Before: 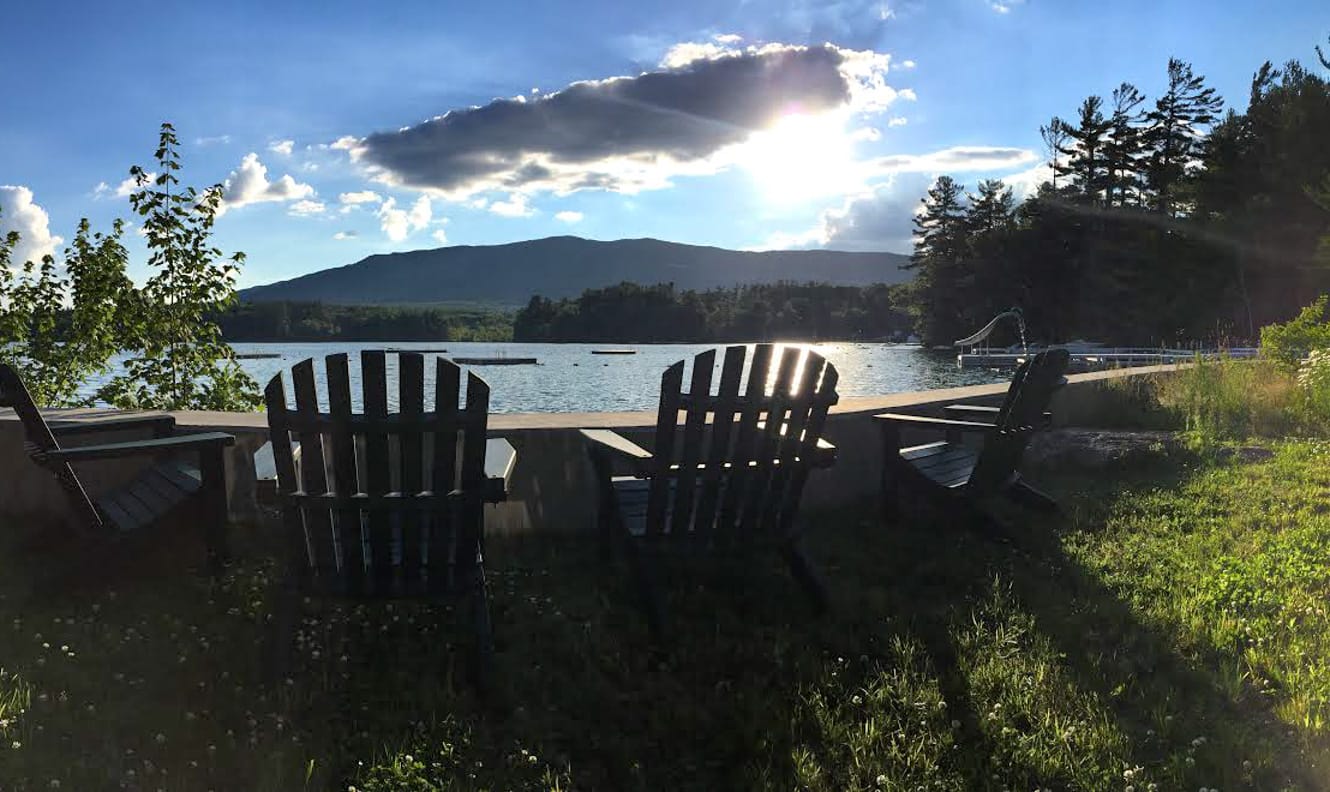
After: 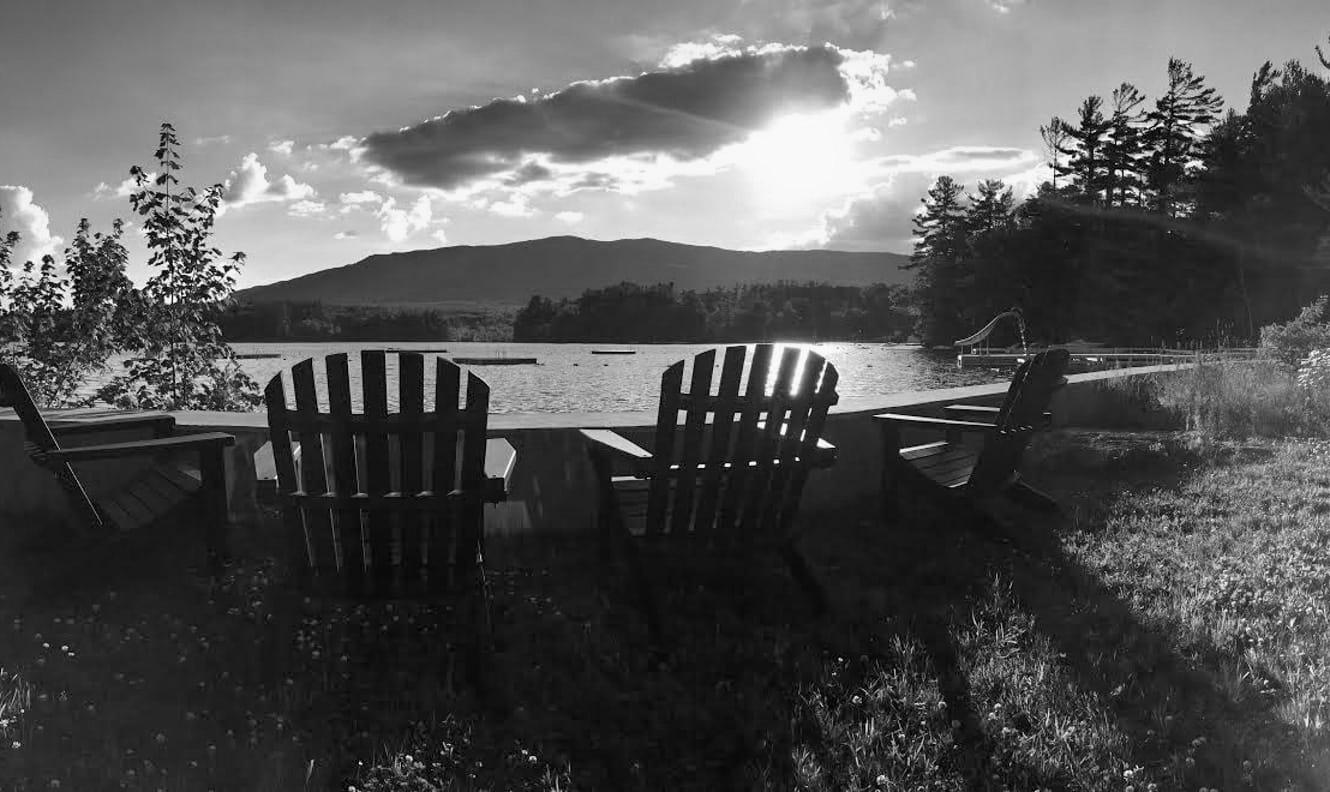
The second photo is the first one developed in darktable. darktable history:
white balance: red 0.974, blue 1.044
monochrome: a -6.99, b 35.61, size 1.4
